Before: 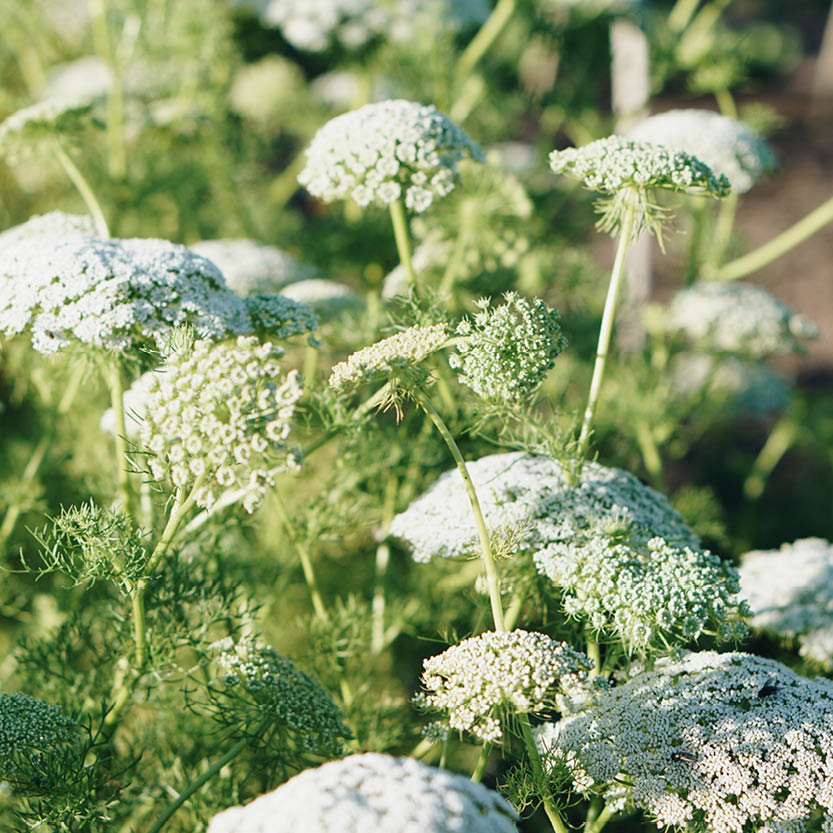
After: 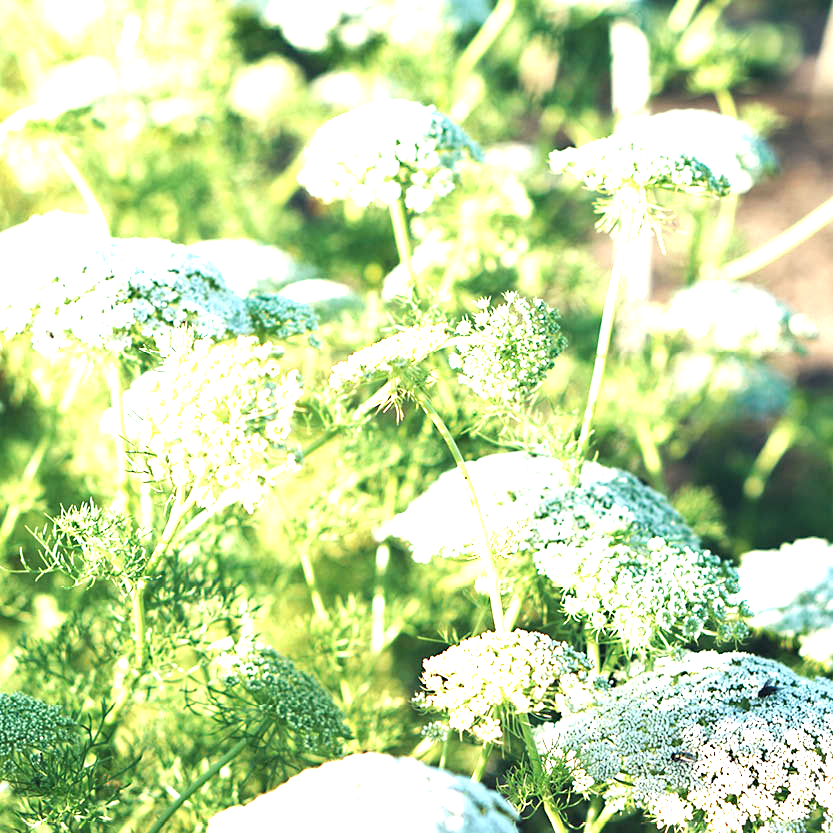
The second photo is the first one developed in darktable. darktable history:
exposure: black level correction 0, exposure 1.692 EV, compensate highlight preservation false
sharpen: radius 5.353, amount 0.312, threshold 26.456
